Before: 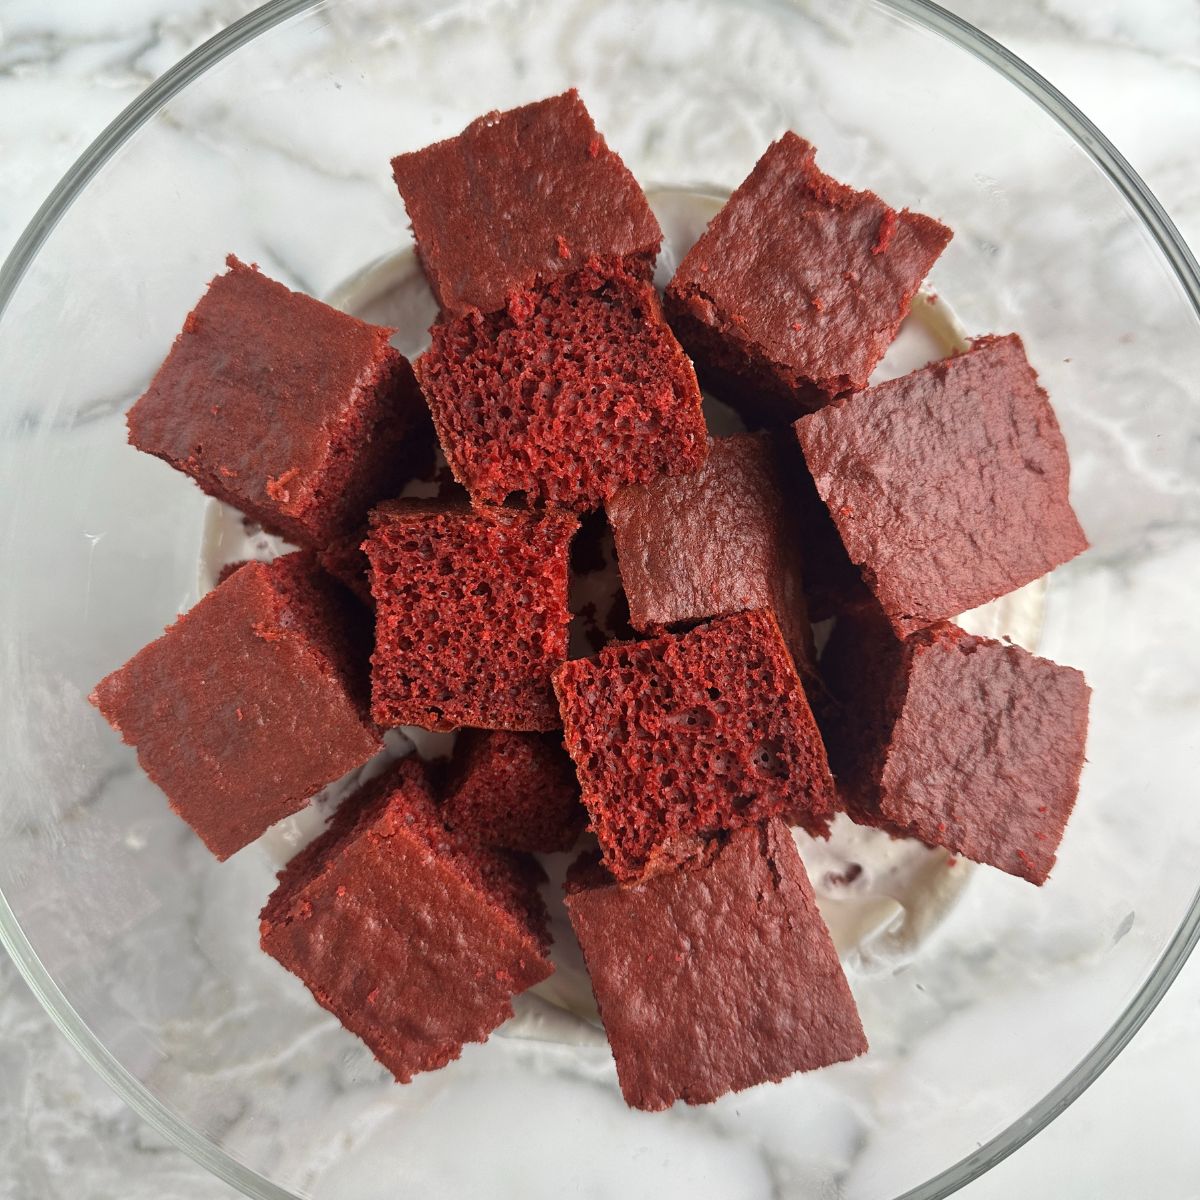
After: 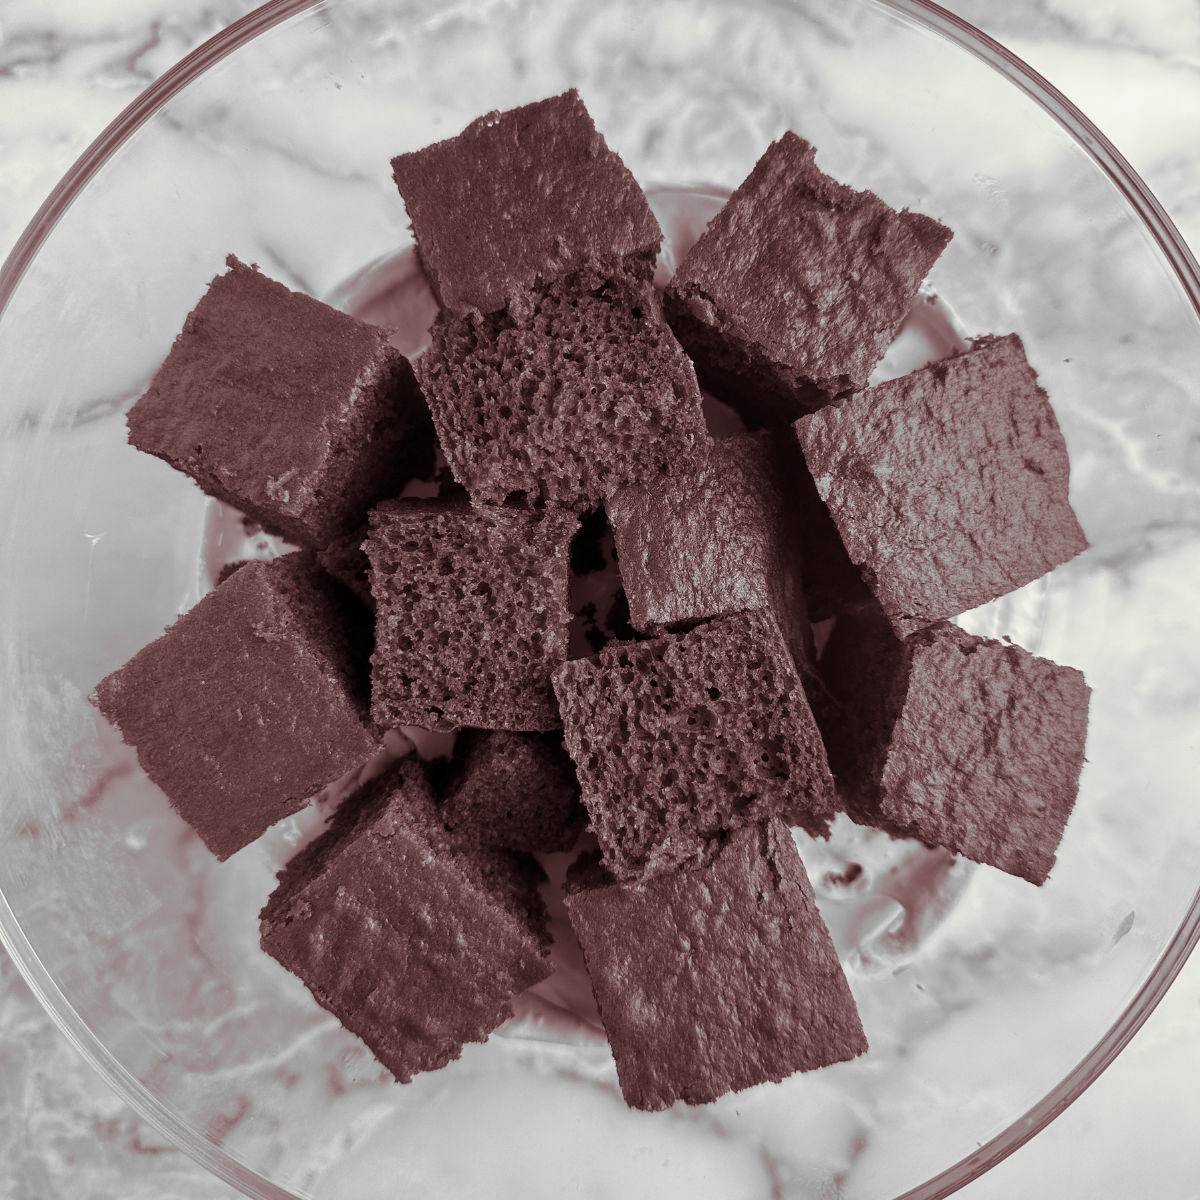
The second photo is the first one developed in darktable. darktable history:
split-toning: shadows › hue 360°
local contrast: on, module defaults
monochrome: a -74.22, b 78.2
